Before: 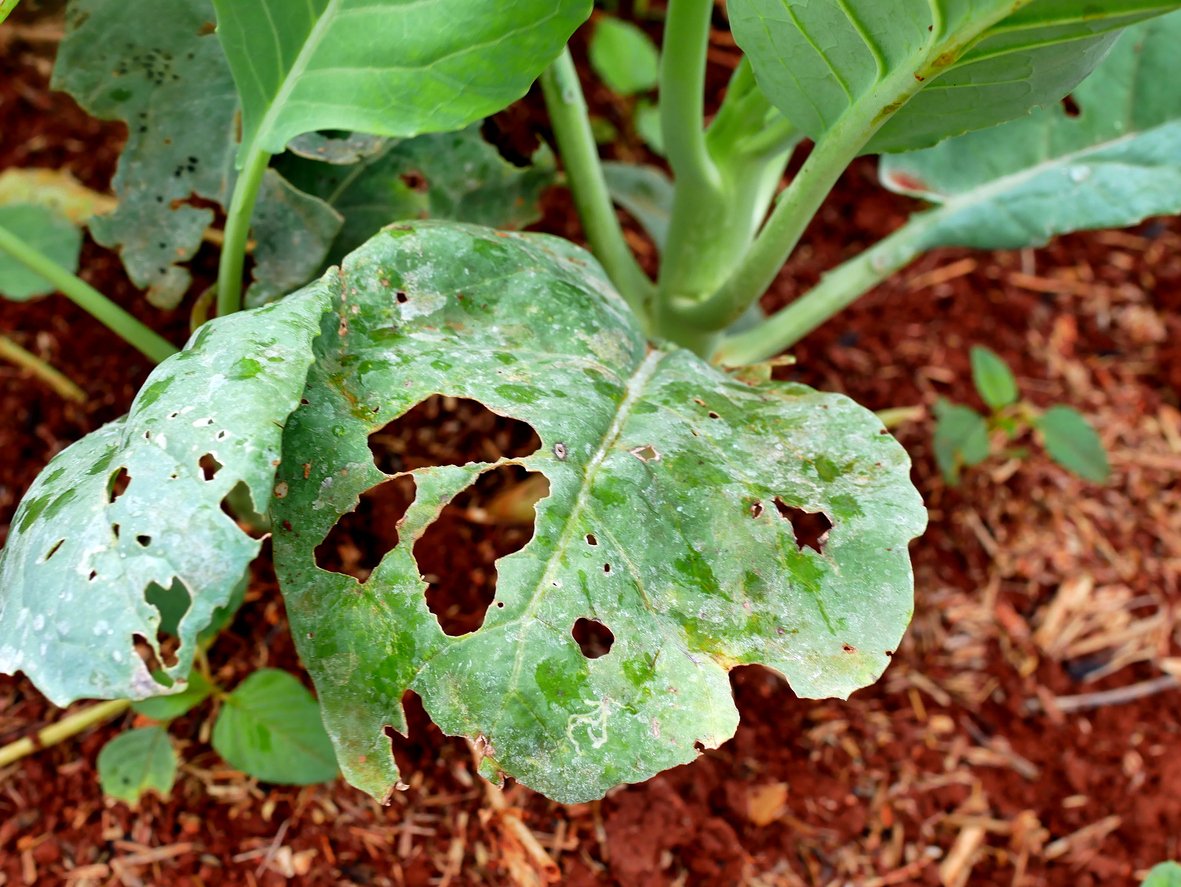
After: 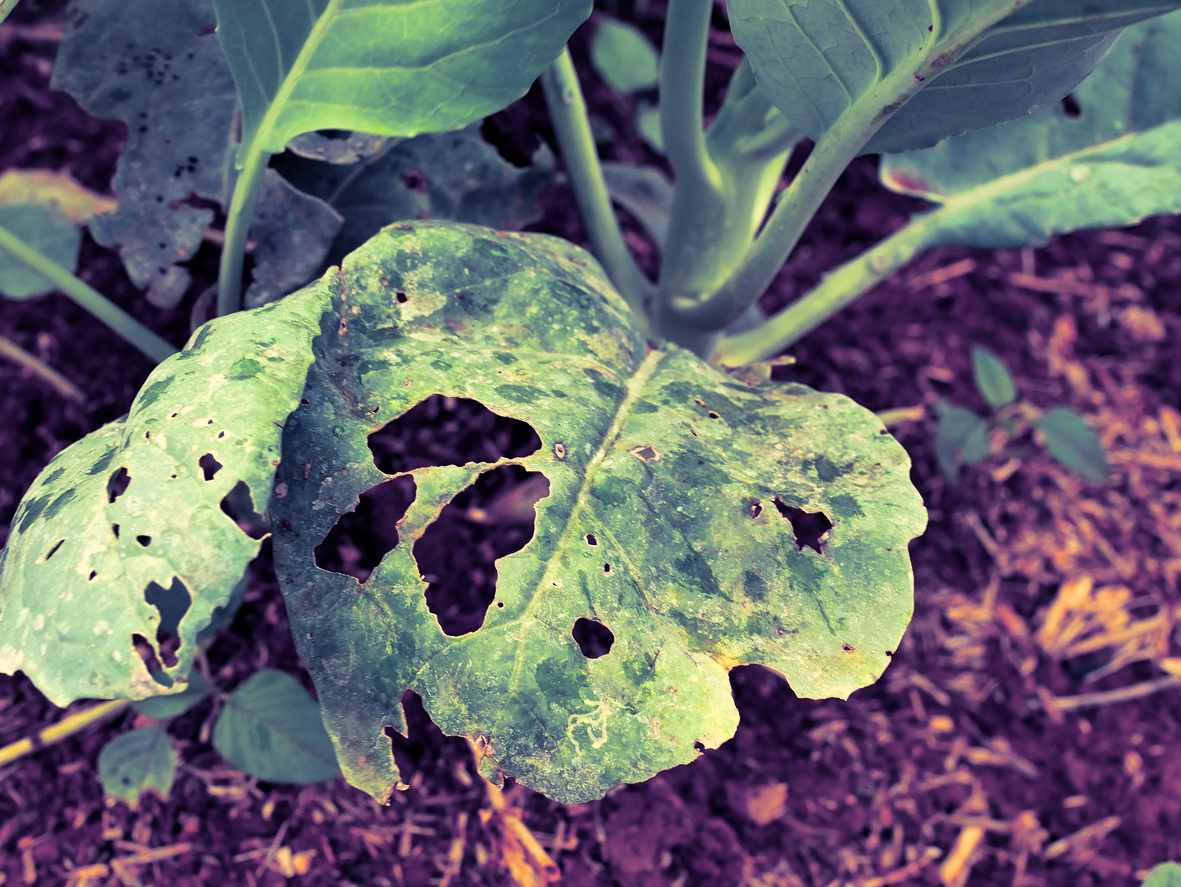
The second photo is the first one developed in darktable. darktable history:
white balance: red 1.08, blue 0.791
split-toning: shadows › hue 242.67°, shadows › saturation 0.733, highlights › hue 45.33°, highlights › saturation 0.667, balance -53.304, compress 21.15%
